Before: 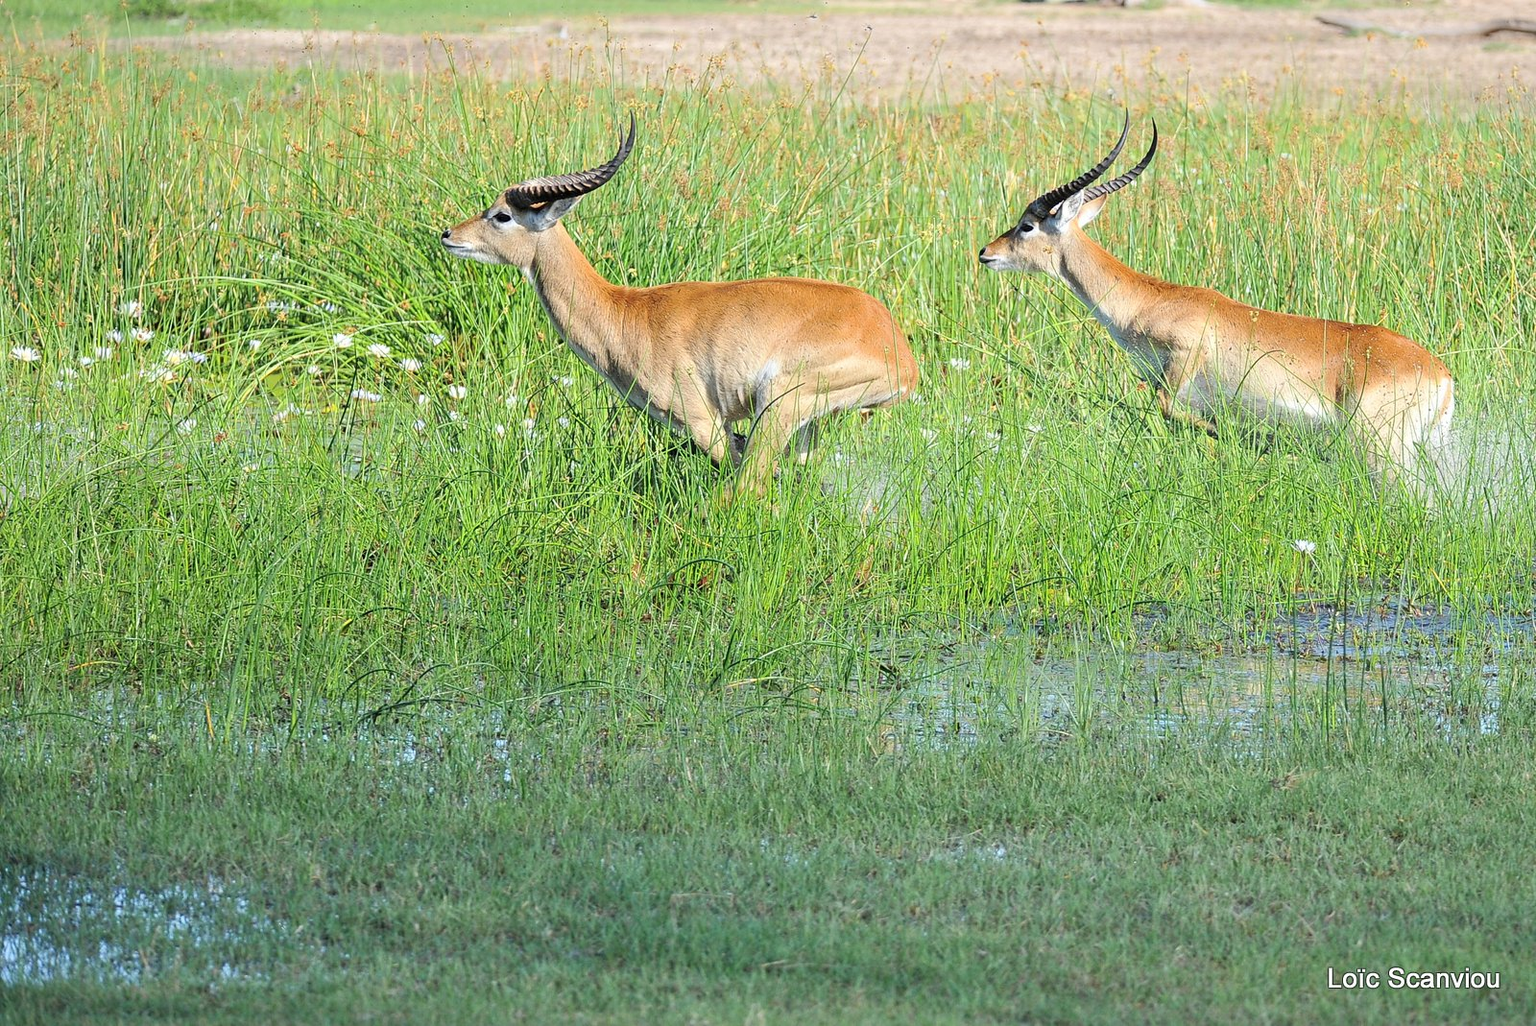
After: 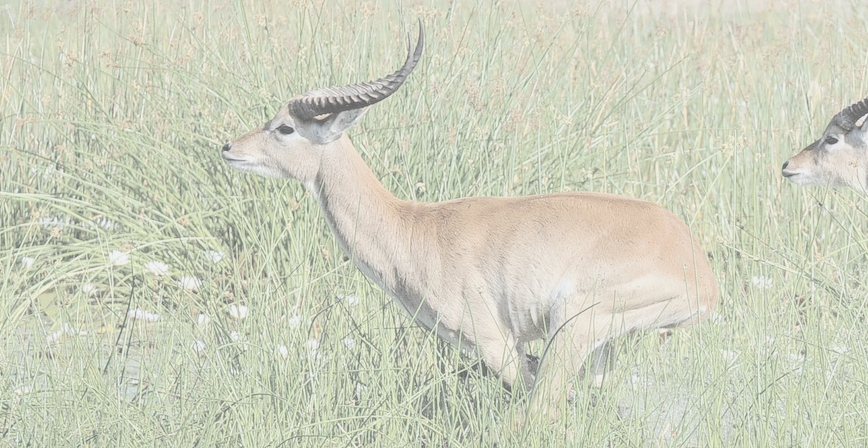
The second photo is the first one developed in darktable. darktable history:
color balance rgb: shadows lift › luminance -9.124%, perceptual saturation grading › global saturation 15.038%, global vibrance 20%
crop: left 14.876%, top 9.15%, right 30.812%, bottom 48.904%
local contrast: on, module defaults
contrast brightness saturation: contrast -0.315, brightness 0.756, saturation -0.796
